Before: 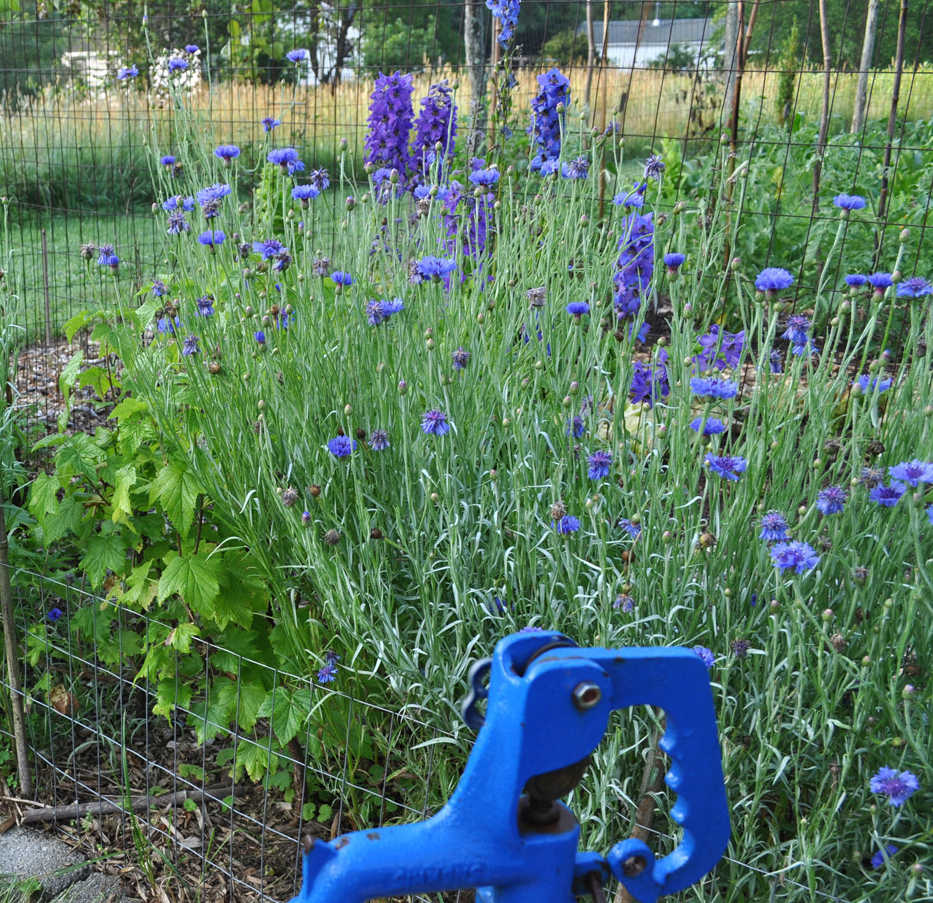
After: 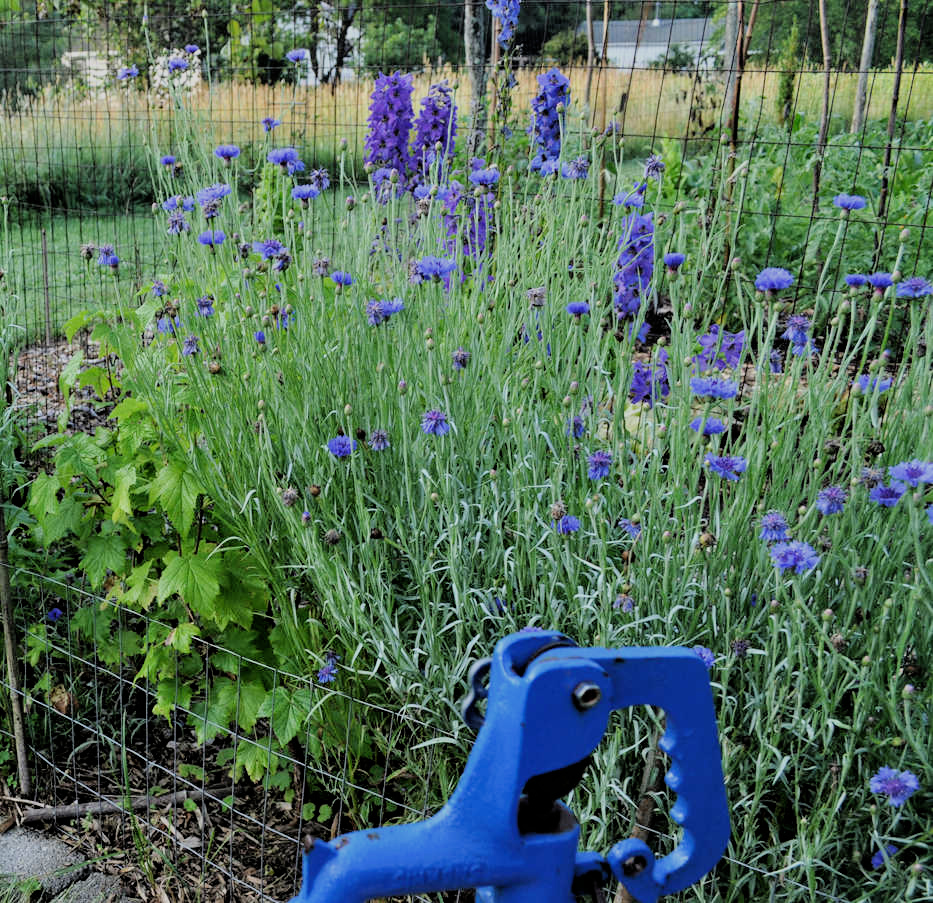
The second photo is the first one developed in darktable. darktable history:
filmic rgb: black relative exposure -4.4 EV, white relative exposure 5.04 EV, hardness 2.18, latitude 41.02%, contrast 1.154, highlights saturation mix 11.01%, shadows ↔ highlights balance 0.988%
